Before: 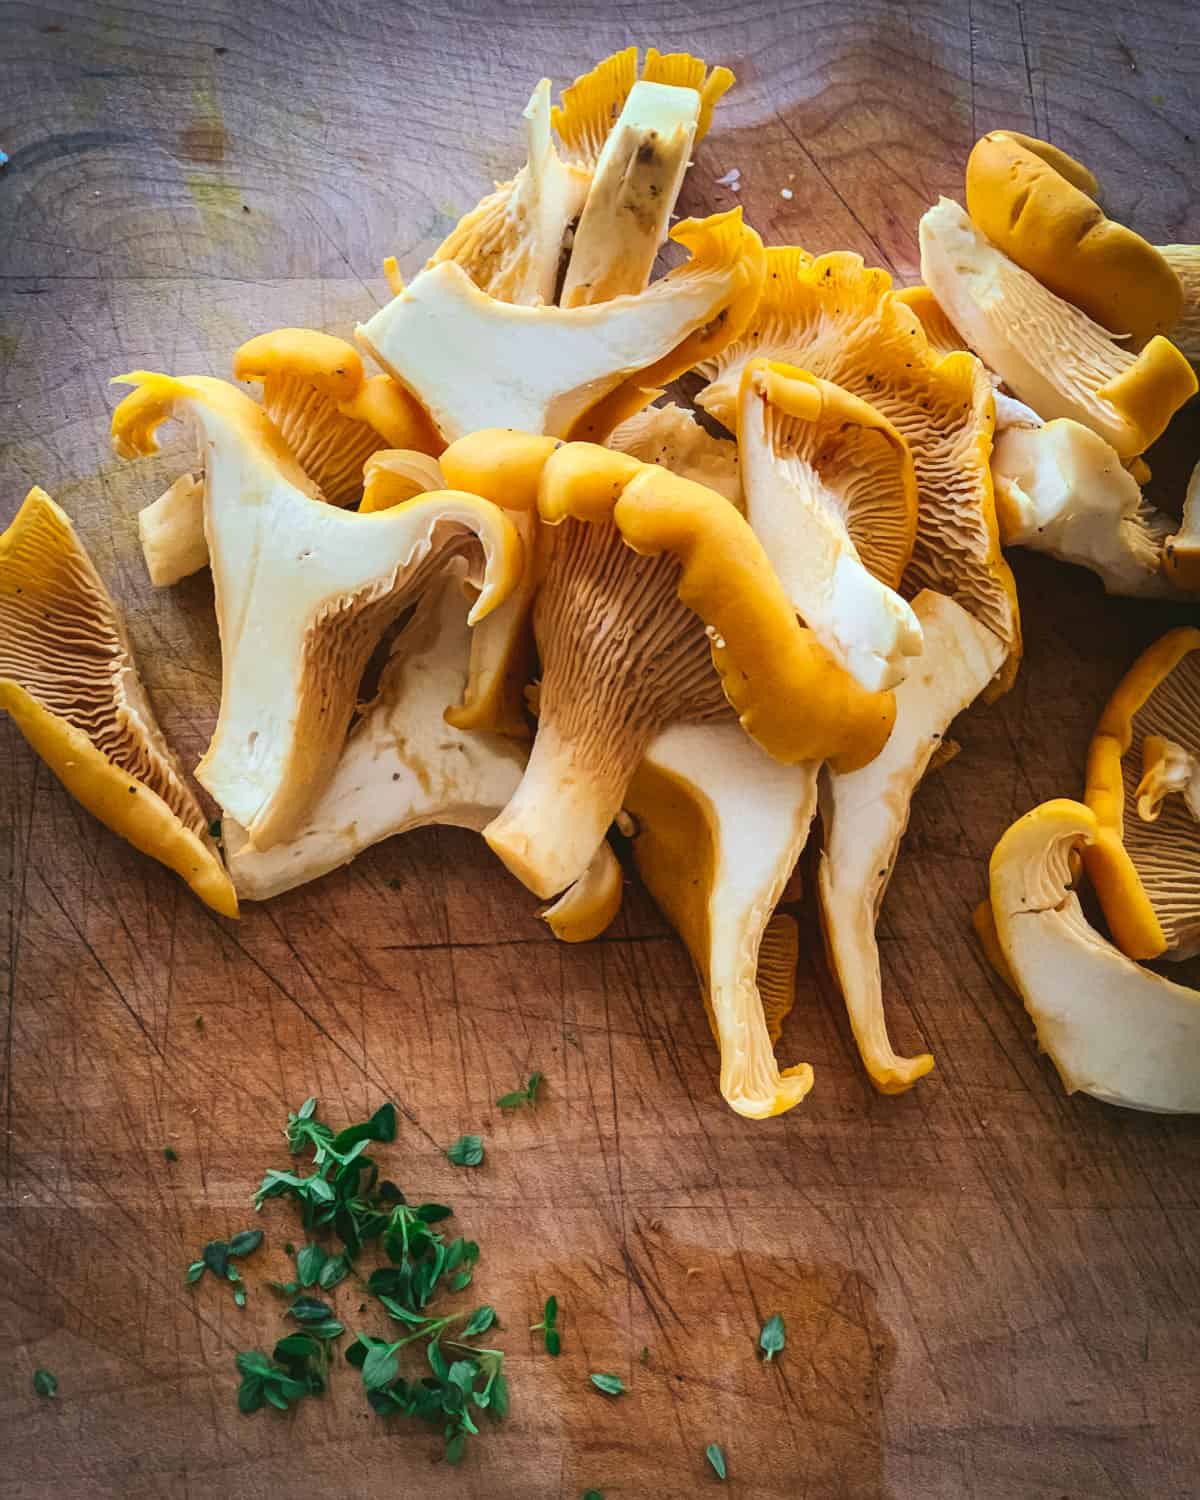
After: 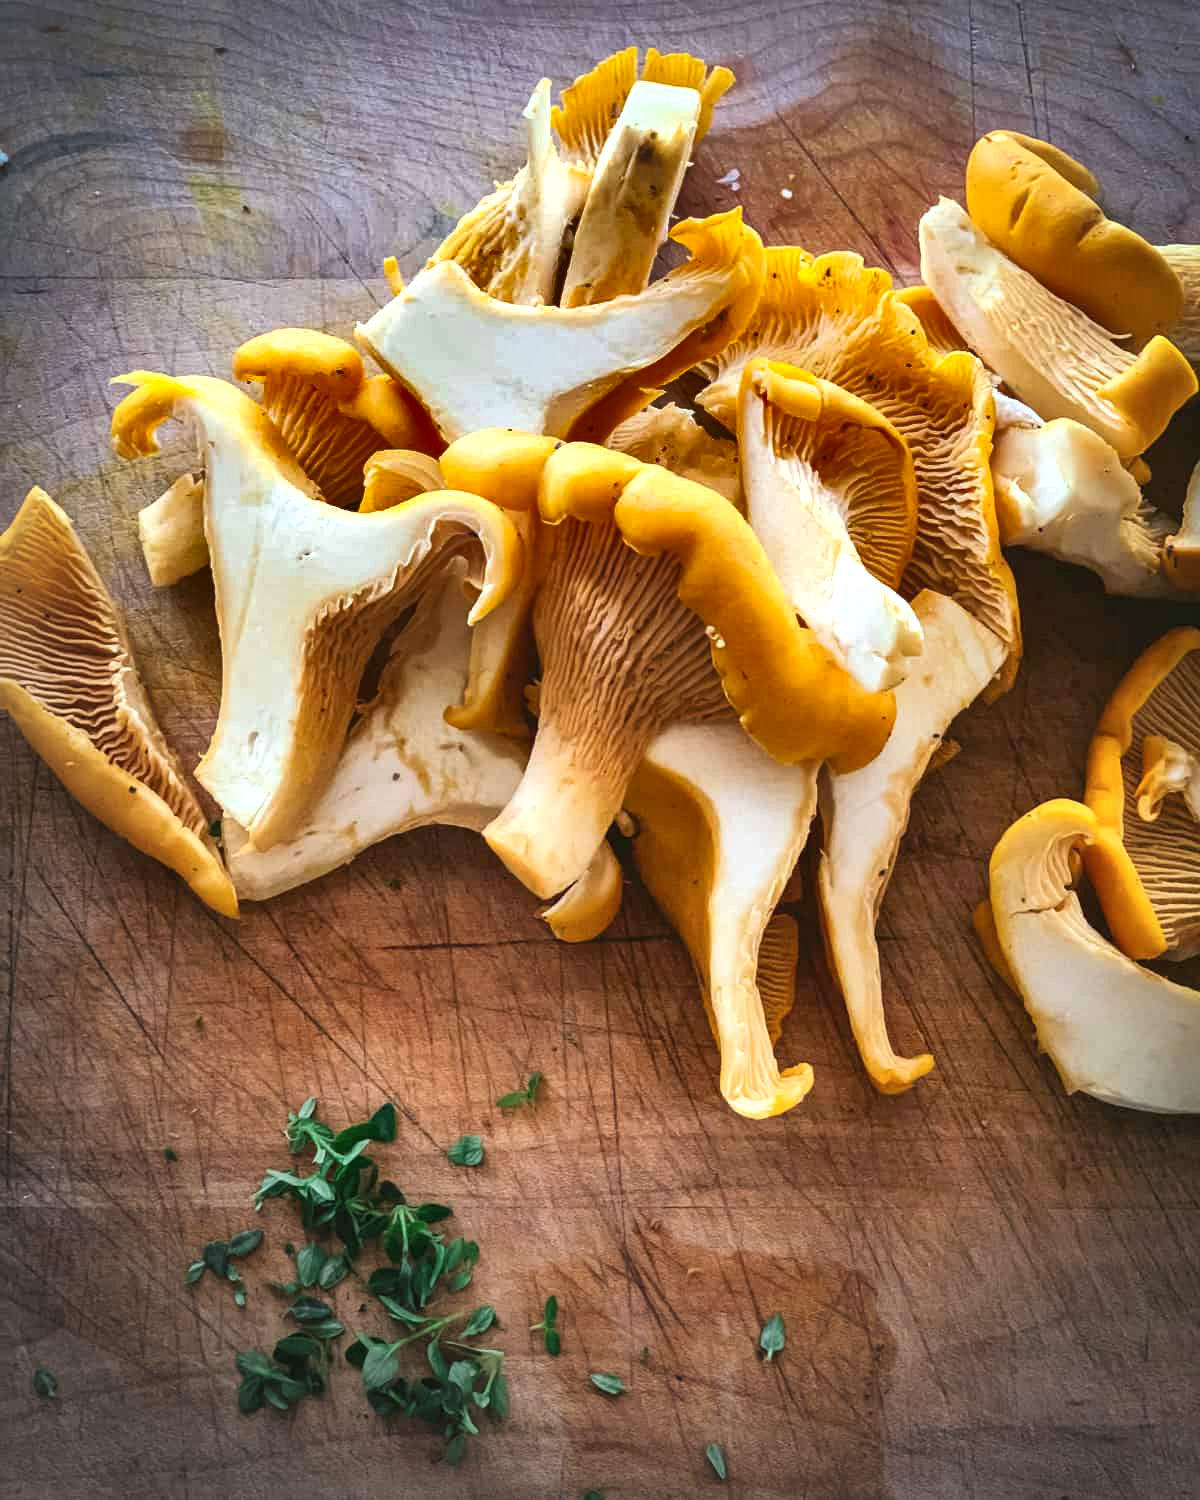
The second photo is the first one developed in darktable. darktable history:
exposure: black level correction 0.001, exposure 0.499 EV, compensate exposure bias true, compensate highlight preservation false
contrast brightness saturation: saturation -0.066
vignetting: brightness -0.343, center (0.22, -0.231)
shadows and highlights: white point adjustment -3.63, highlights -63.57, soften with gaussian
